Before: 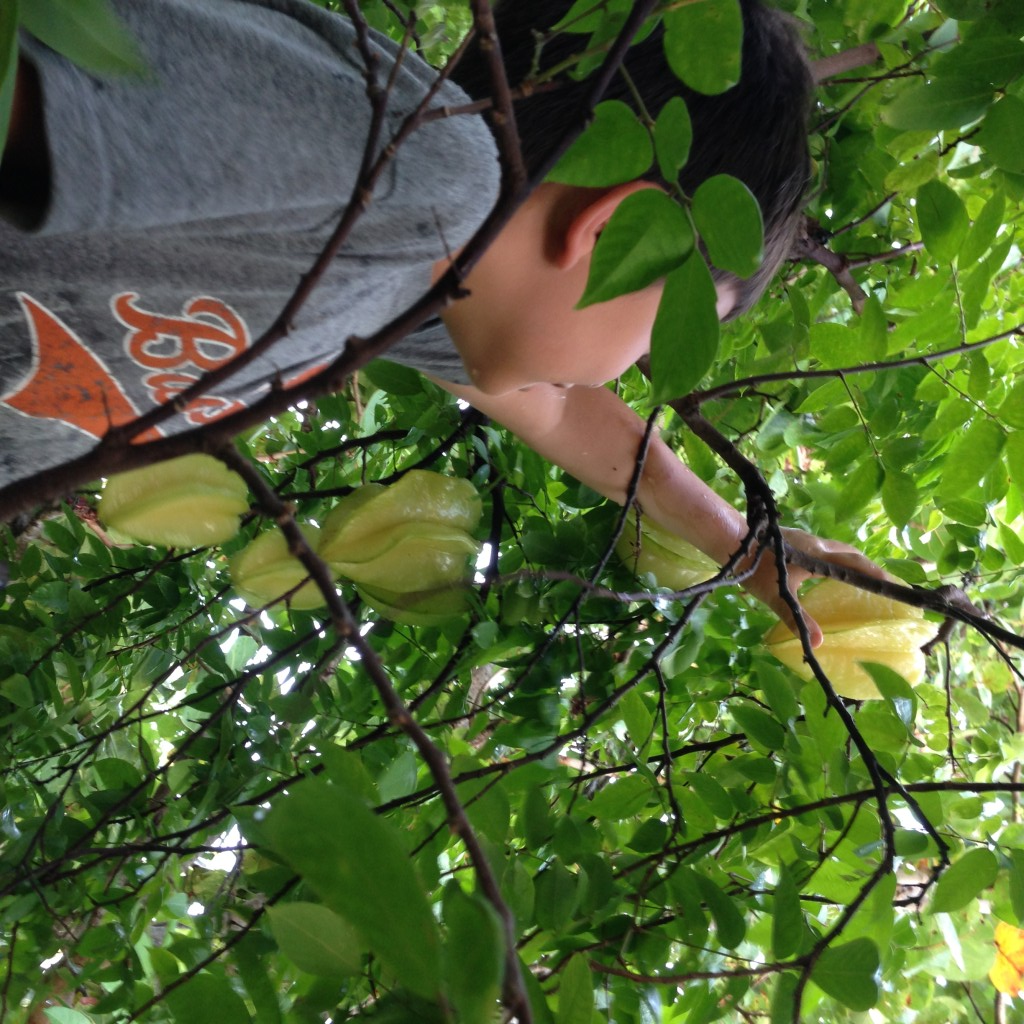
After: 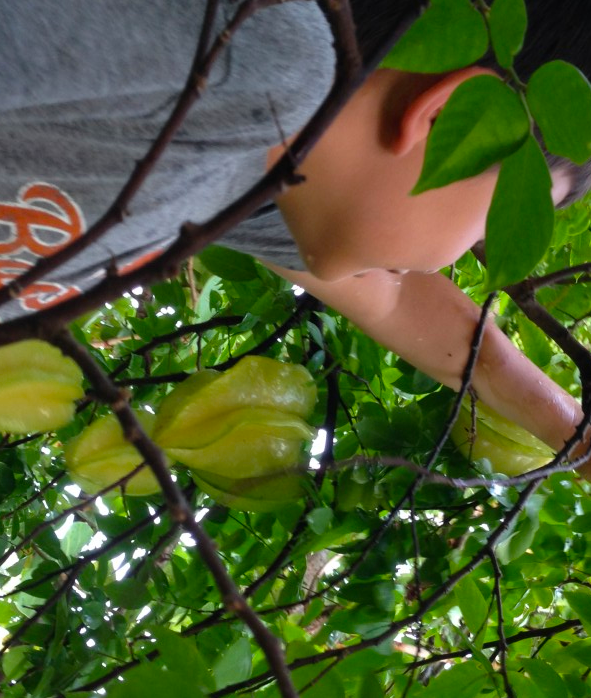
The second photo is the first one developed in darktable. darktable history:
crop: left 16.202%, top 11.208%, right 26.045%, bottom 20.557%
color balance: output saturation 120%
